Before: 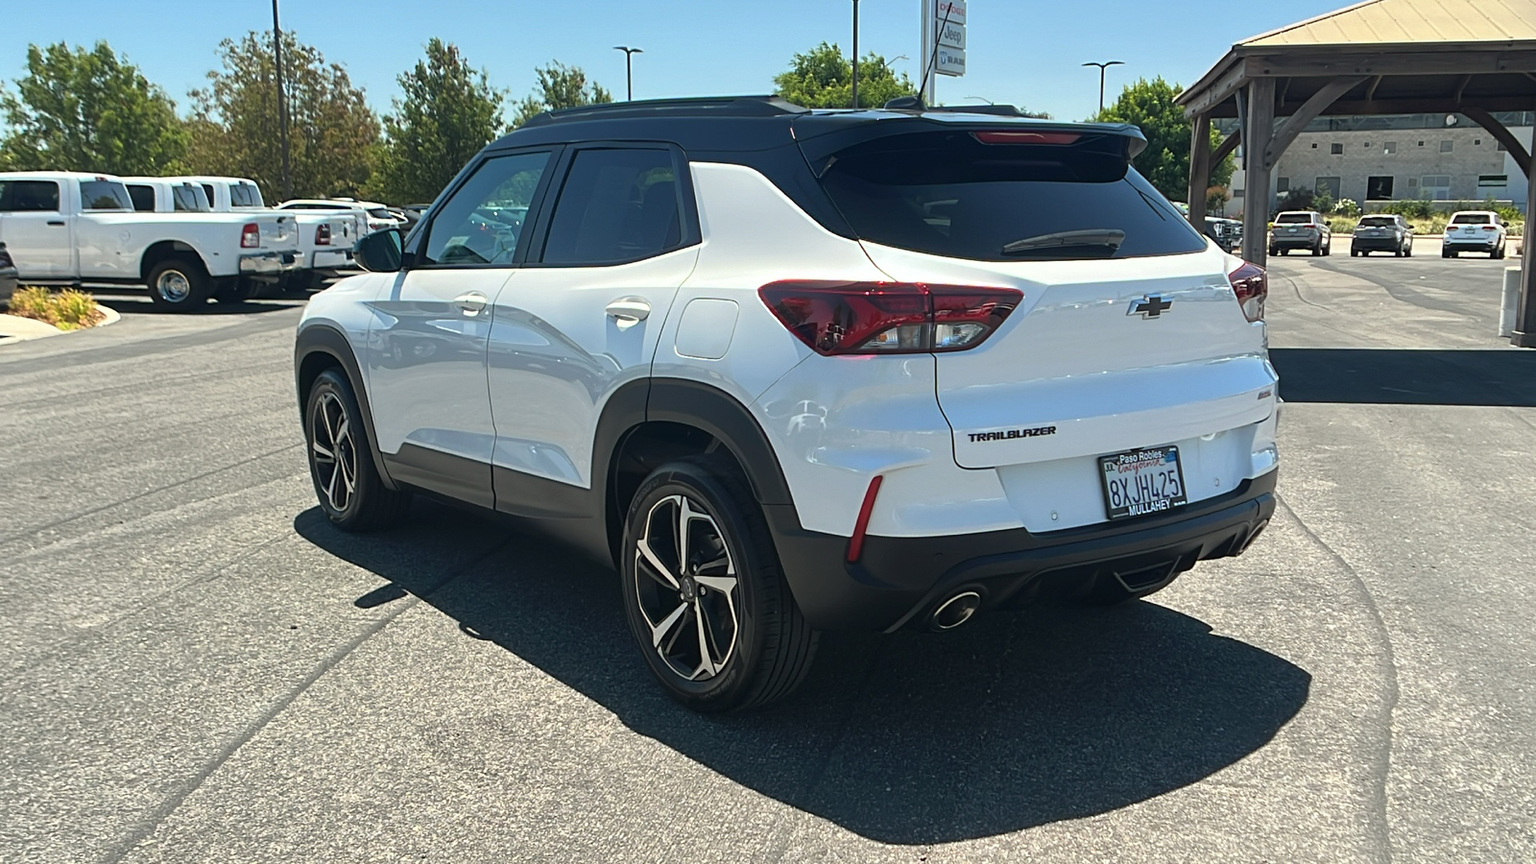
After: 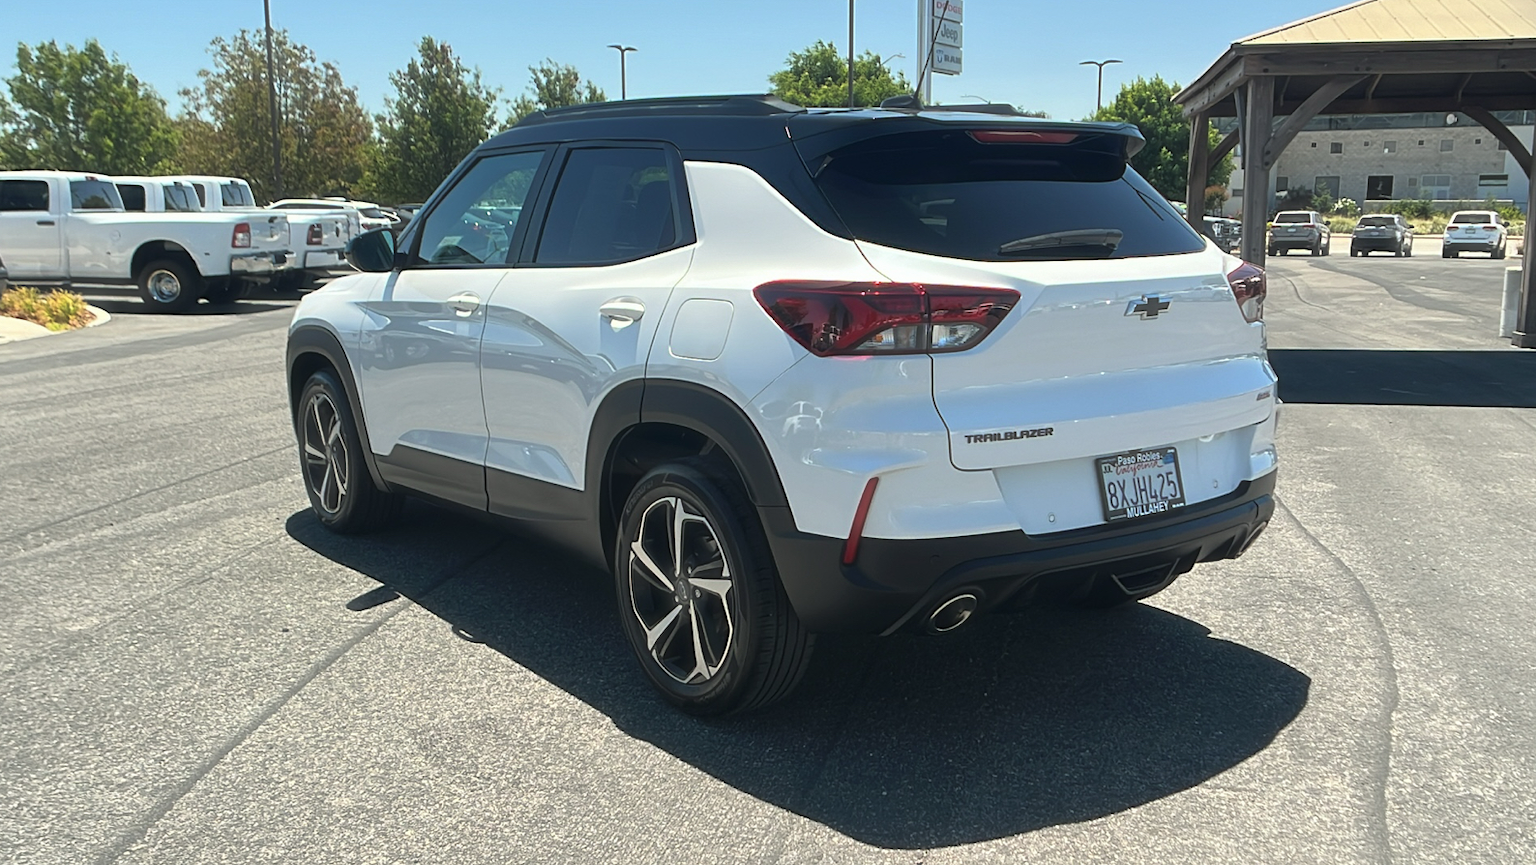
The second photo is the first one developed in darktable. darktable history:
haze removal: strength -0.107, compatibility mode true, adaptive false
crop and rotate: left 0.722%, top 0.261%, bottom 0.267%
